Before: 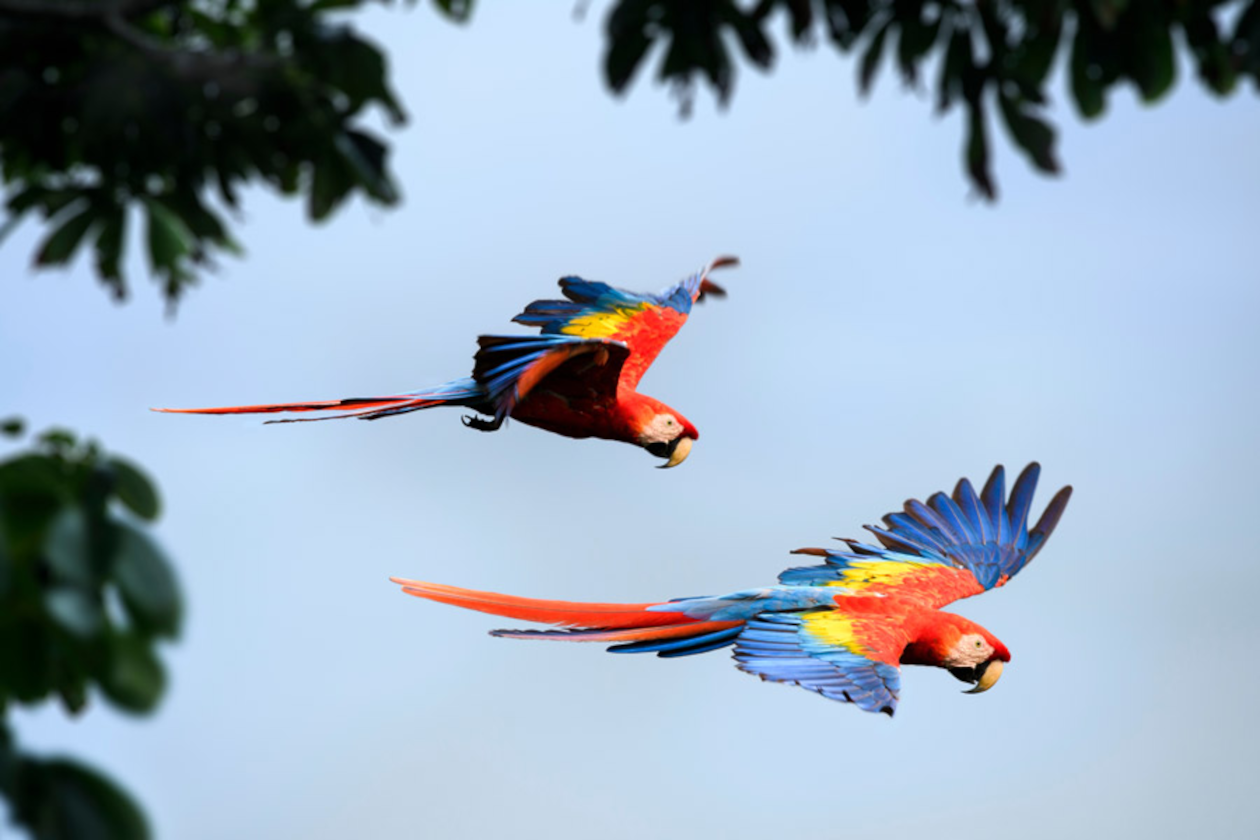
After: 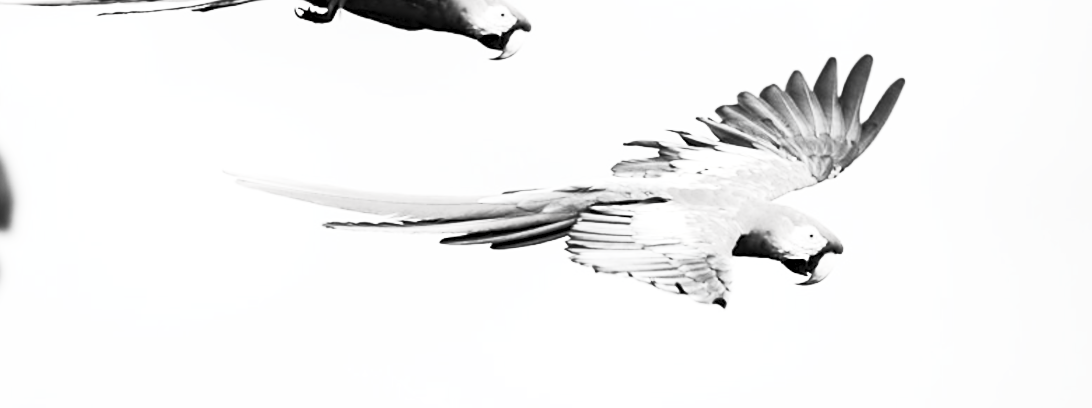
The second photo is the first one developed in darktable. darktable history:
exposure: black level correction 0.001, exposure 0.499 EV, compensate highlight preservation false
crop and rotate: left 13.292%, top 48.662%, bottom 2.727%
contrast brightness saturation: contrast 0.519, brightness 0.453, saturation -0.996
sharpen: radius 1.836, amount 0.41, threshold 1.521
